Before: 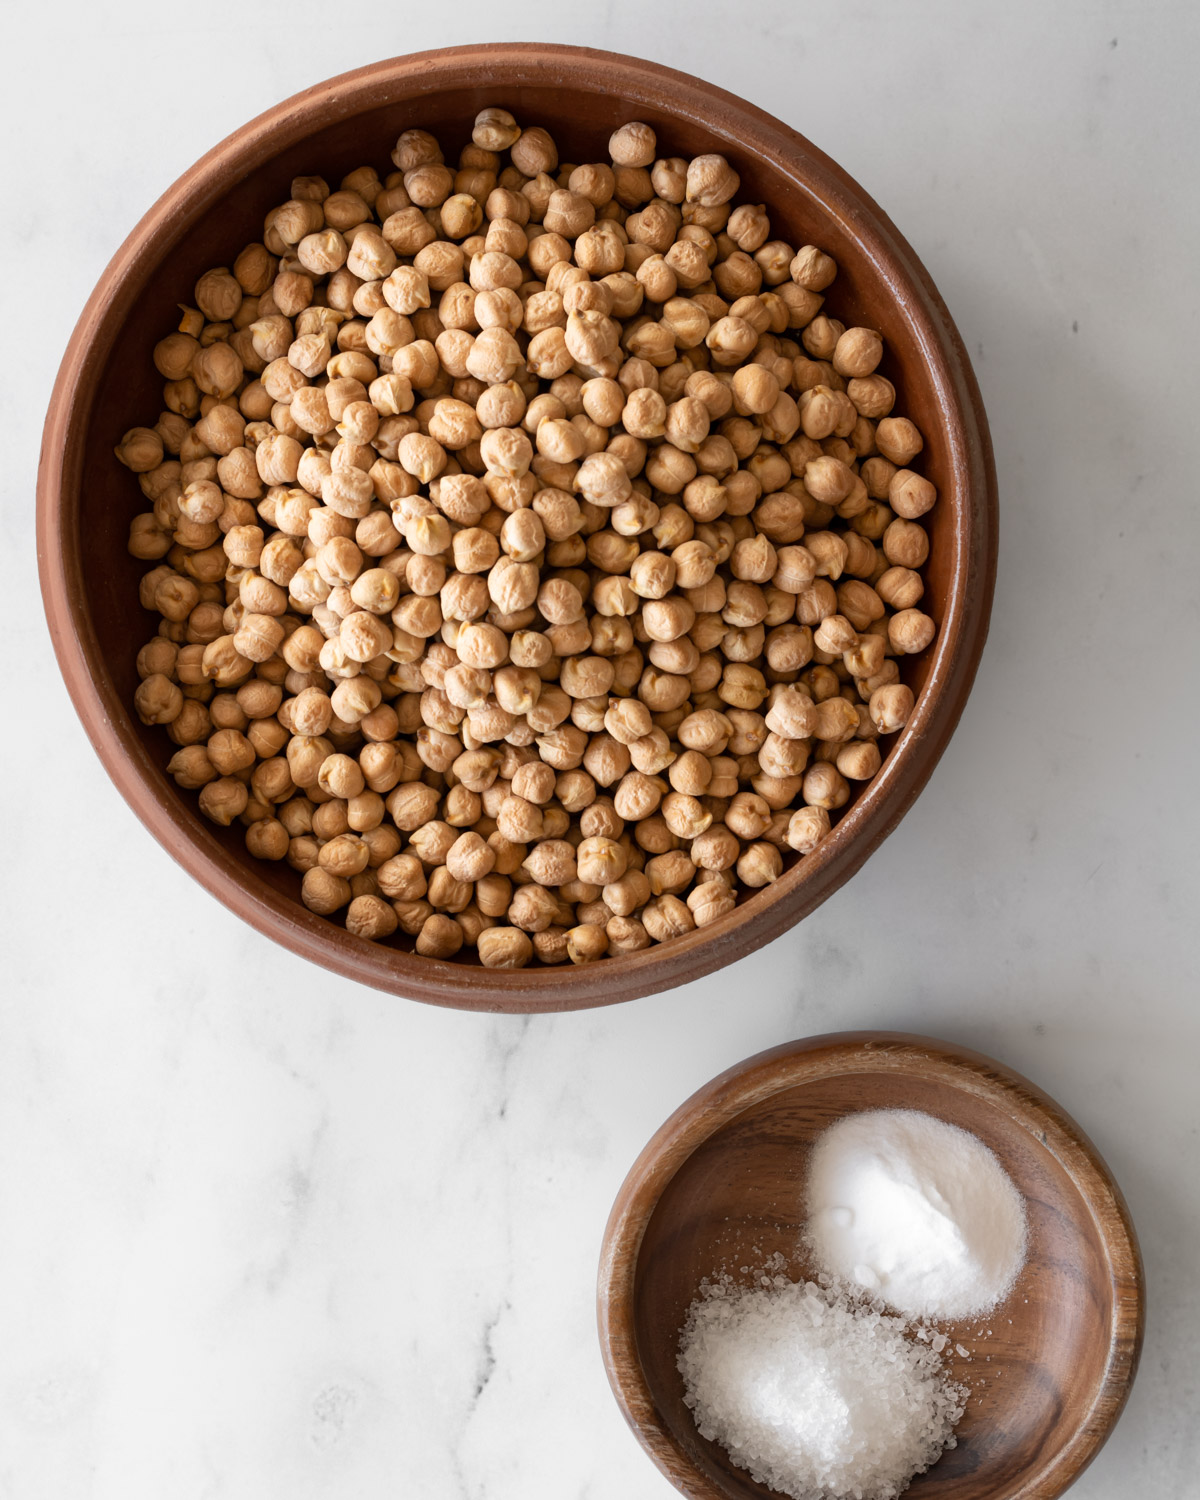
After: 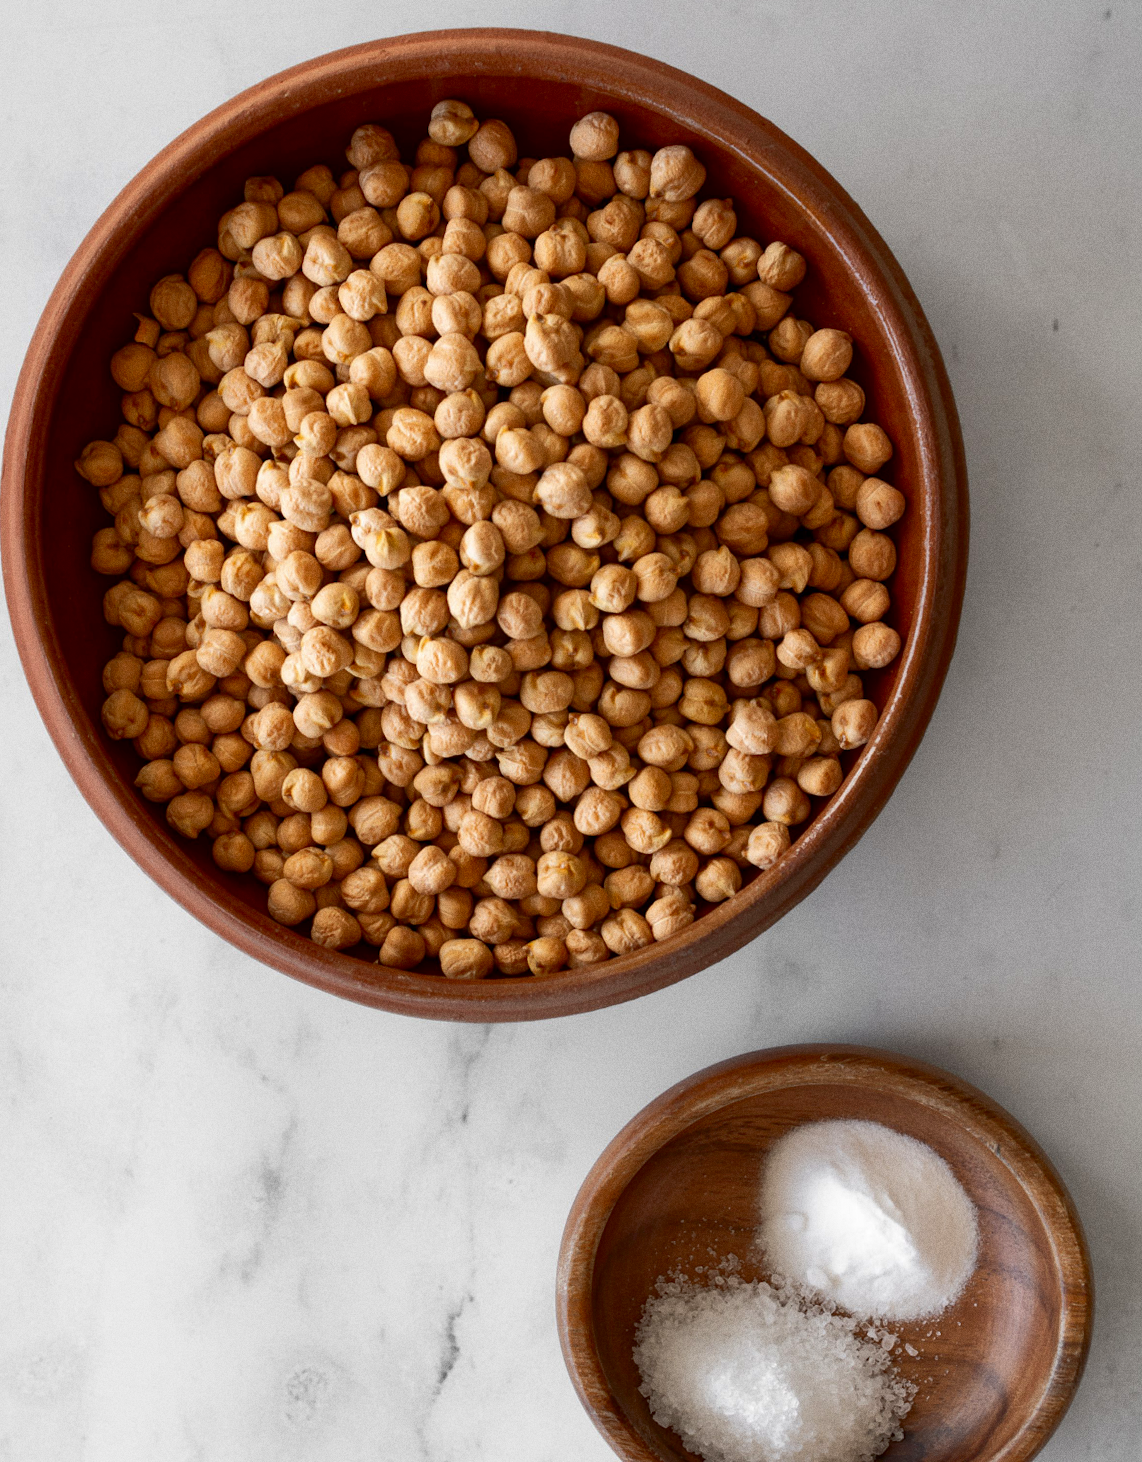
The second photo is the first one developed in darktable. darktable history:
rotate and perspective: rotation 0.074°, lens shift (vertical) 0.096, lens shift (horizontal) -0.041, crop left 0.043, crop right 0.952, crop top 0.024, crop bottom 0.979
shadows and highlights: on, module defaults
contrast brightness saturation: contrast 0.12, brightness -0.12, saturation 0.2
grain: on, module defaults
